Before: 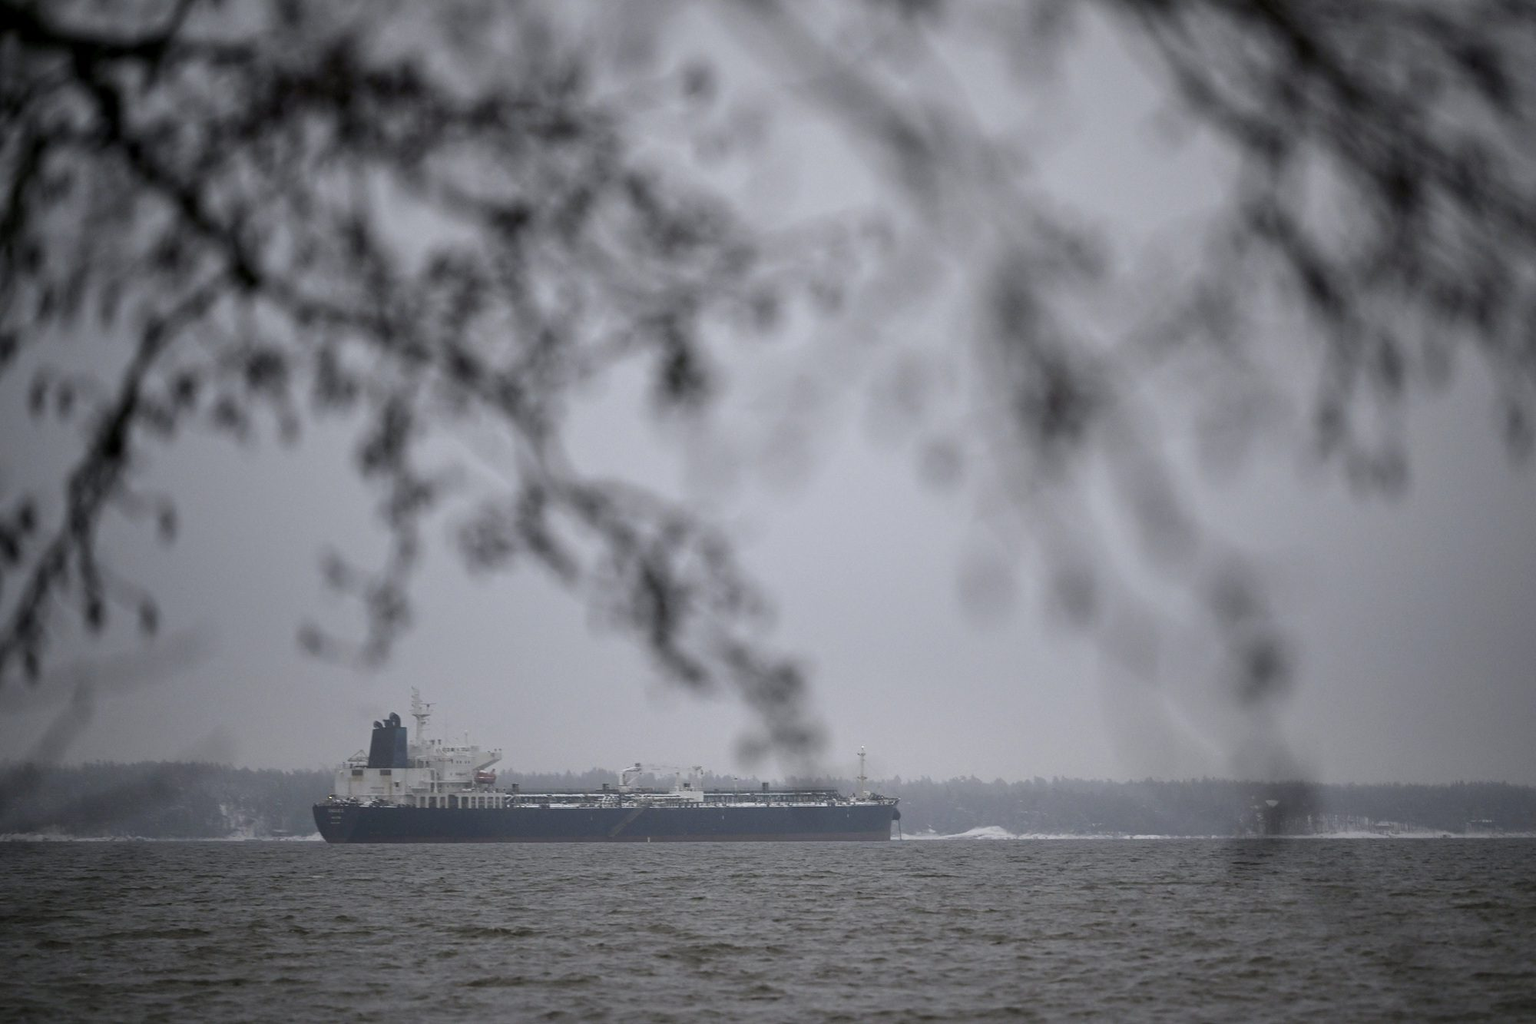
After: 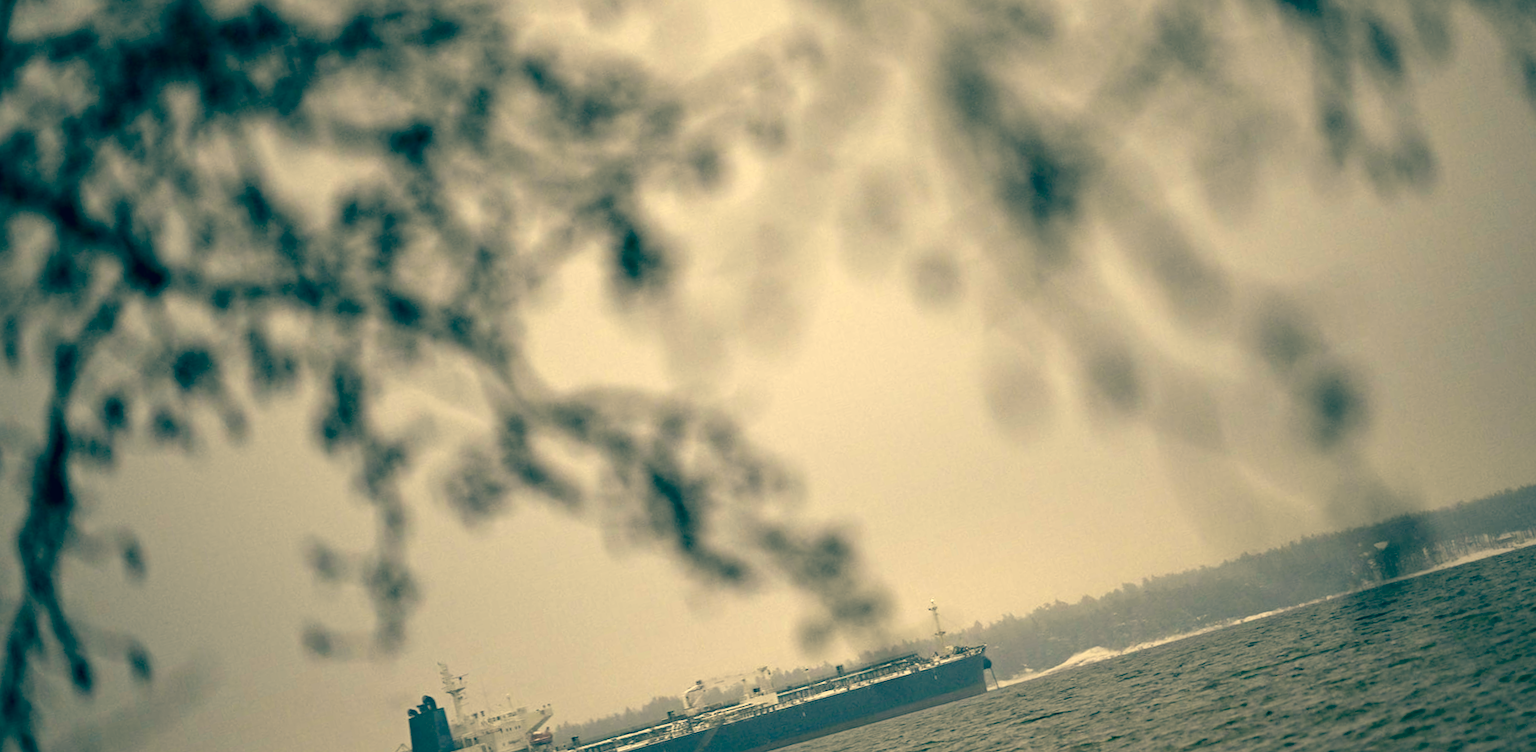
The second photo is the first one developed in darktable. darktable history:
exposure: exposure 0.6 EV, compensate highlight preservation false
rotate and perspective: rotation -14.8°, crop left 0.1, crop right 0.903, crop top 0.25, crop bottom 0.748
color correction: highlights a* 10.32, highlights b* 14.66, shadows a* -9.59, shadows b* -15.02
haze removal: strength 0.29, distance 0.25, compatibility mode true, adaptive false
color balance: mode lift, gamma, gain (sRGB), lift [1, 0.69, 1, 1], gamma [1, 1.482, 1, 1], gain [1, 1, 1, 0.802]
